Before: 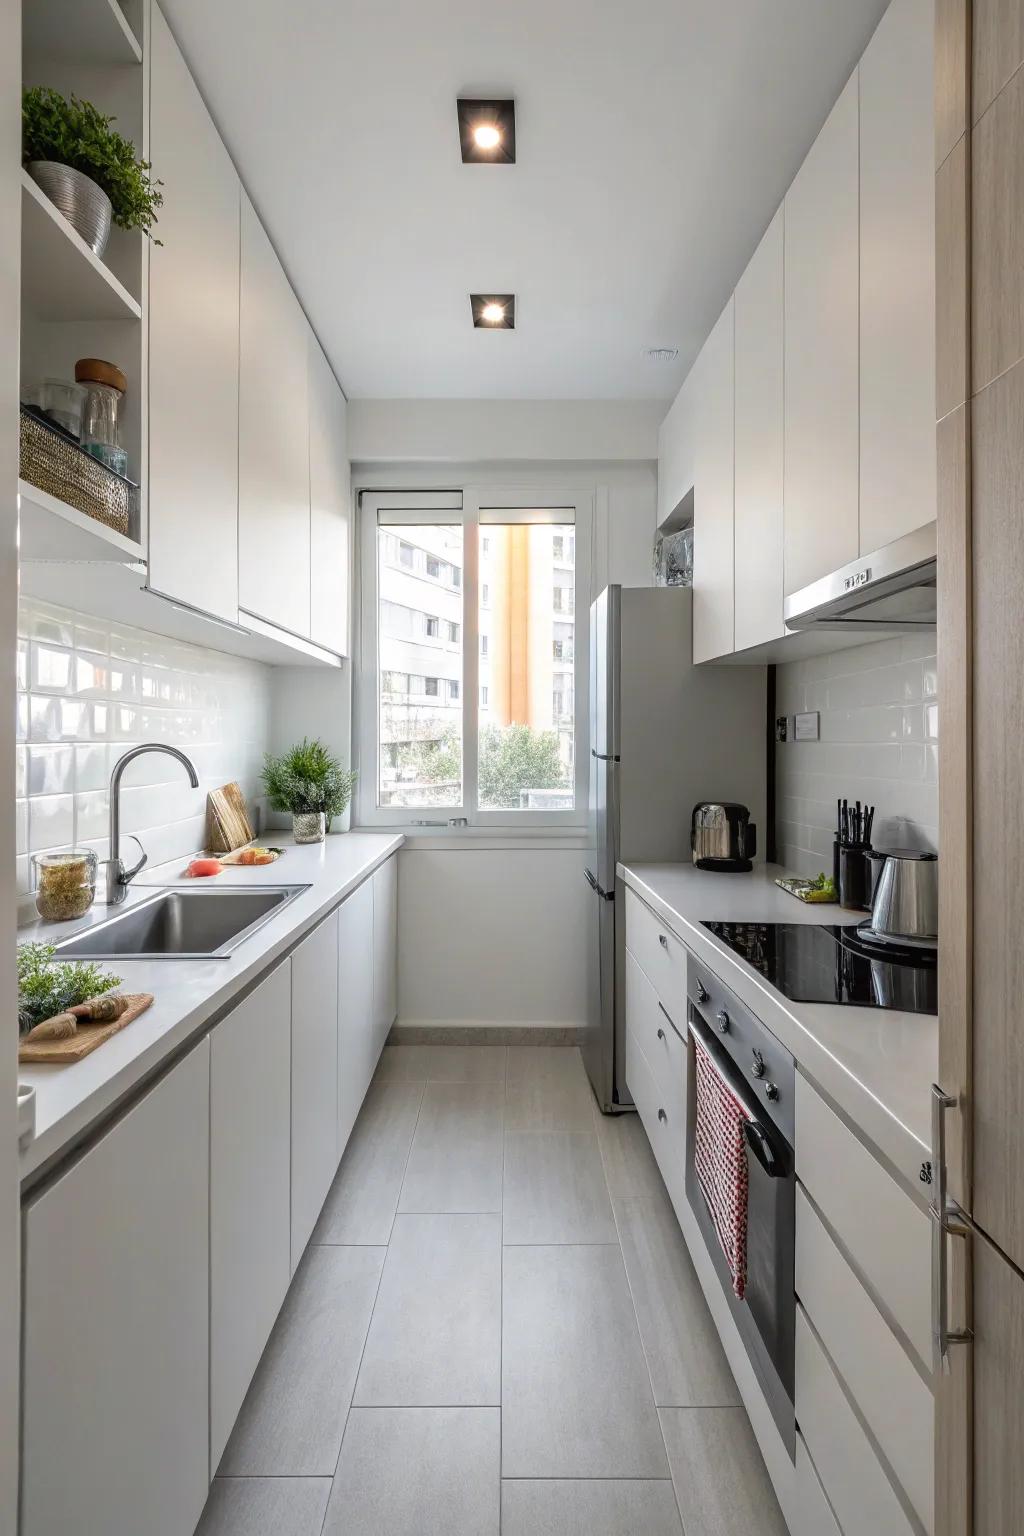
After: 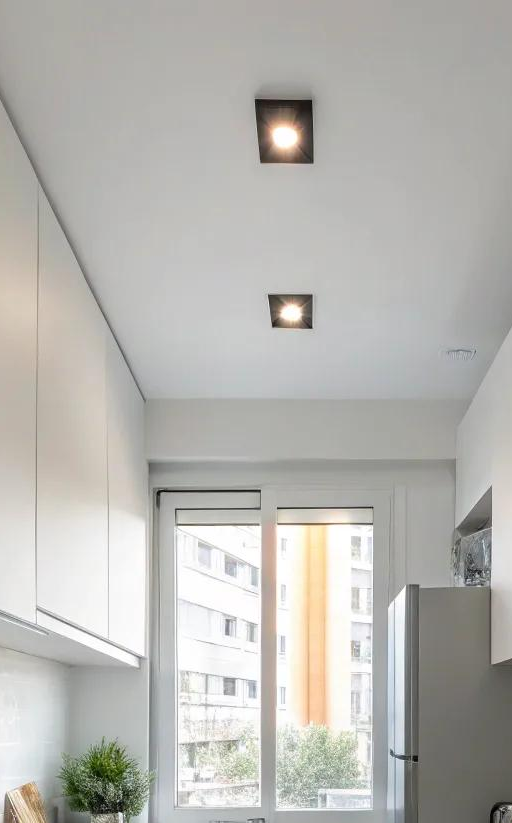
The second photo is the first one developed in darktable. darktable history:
crop: left 19.747%, right 30.203%, bottom 46.366%
